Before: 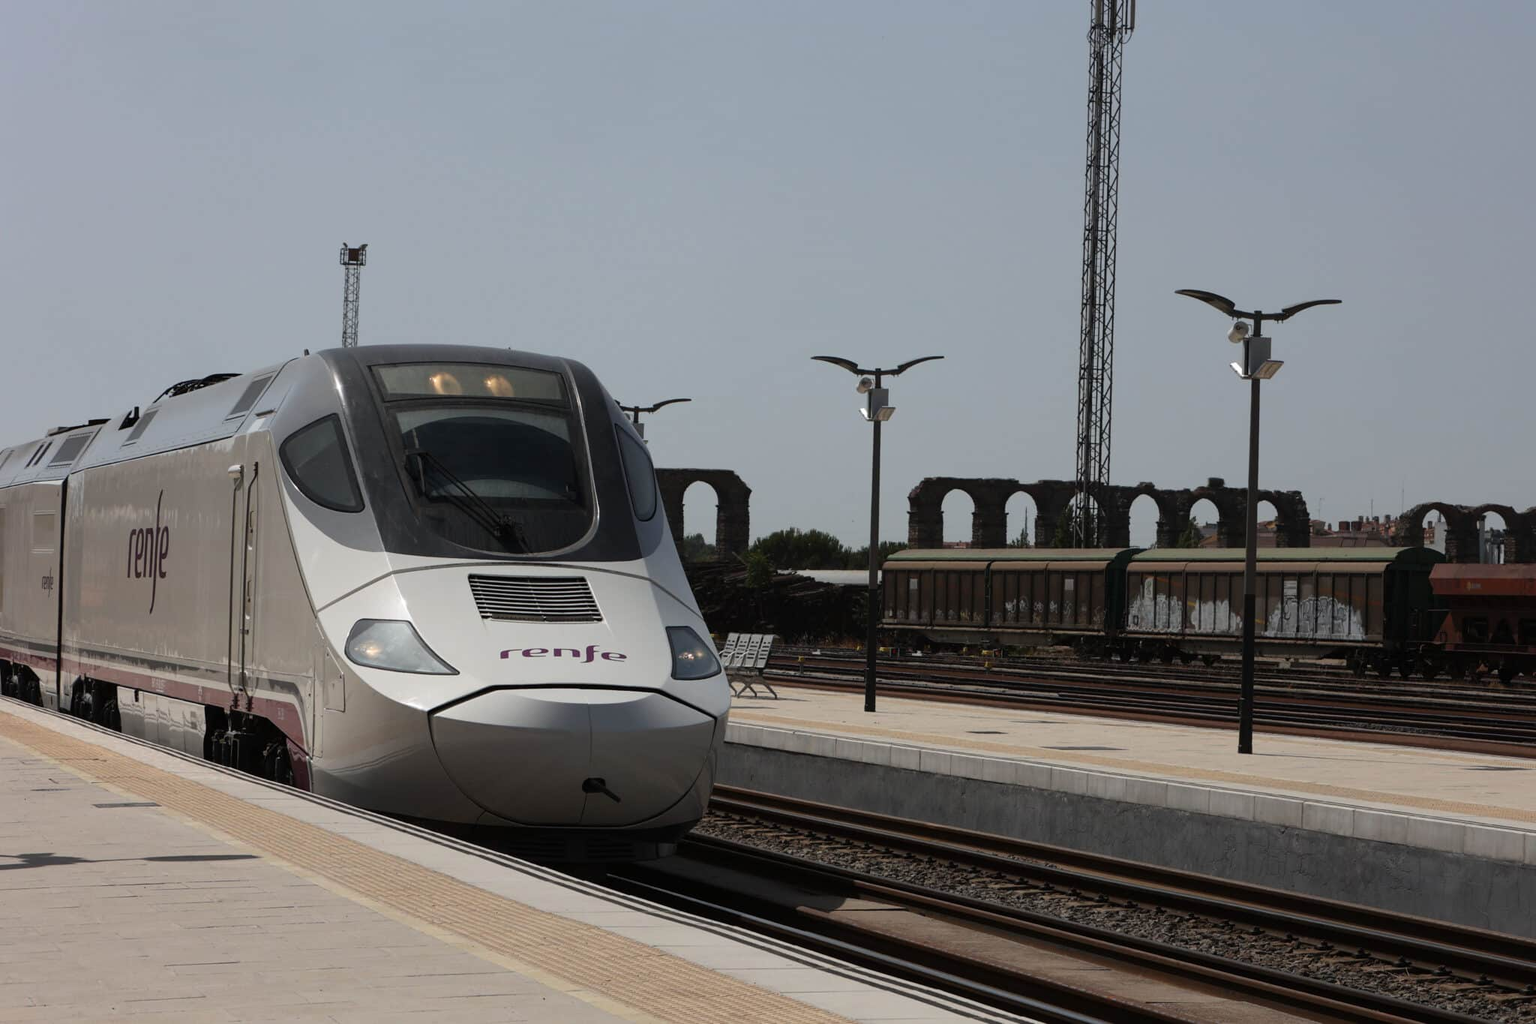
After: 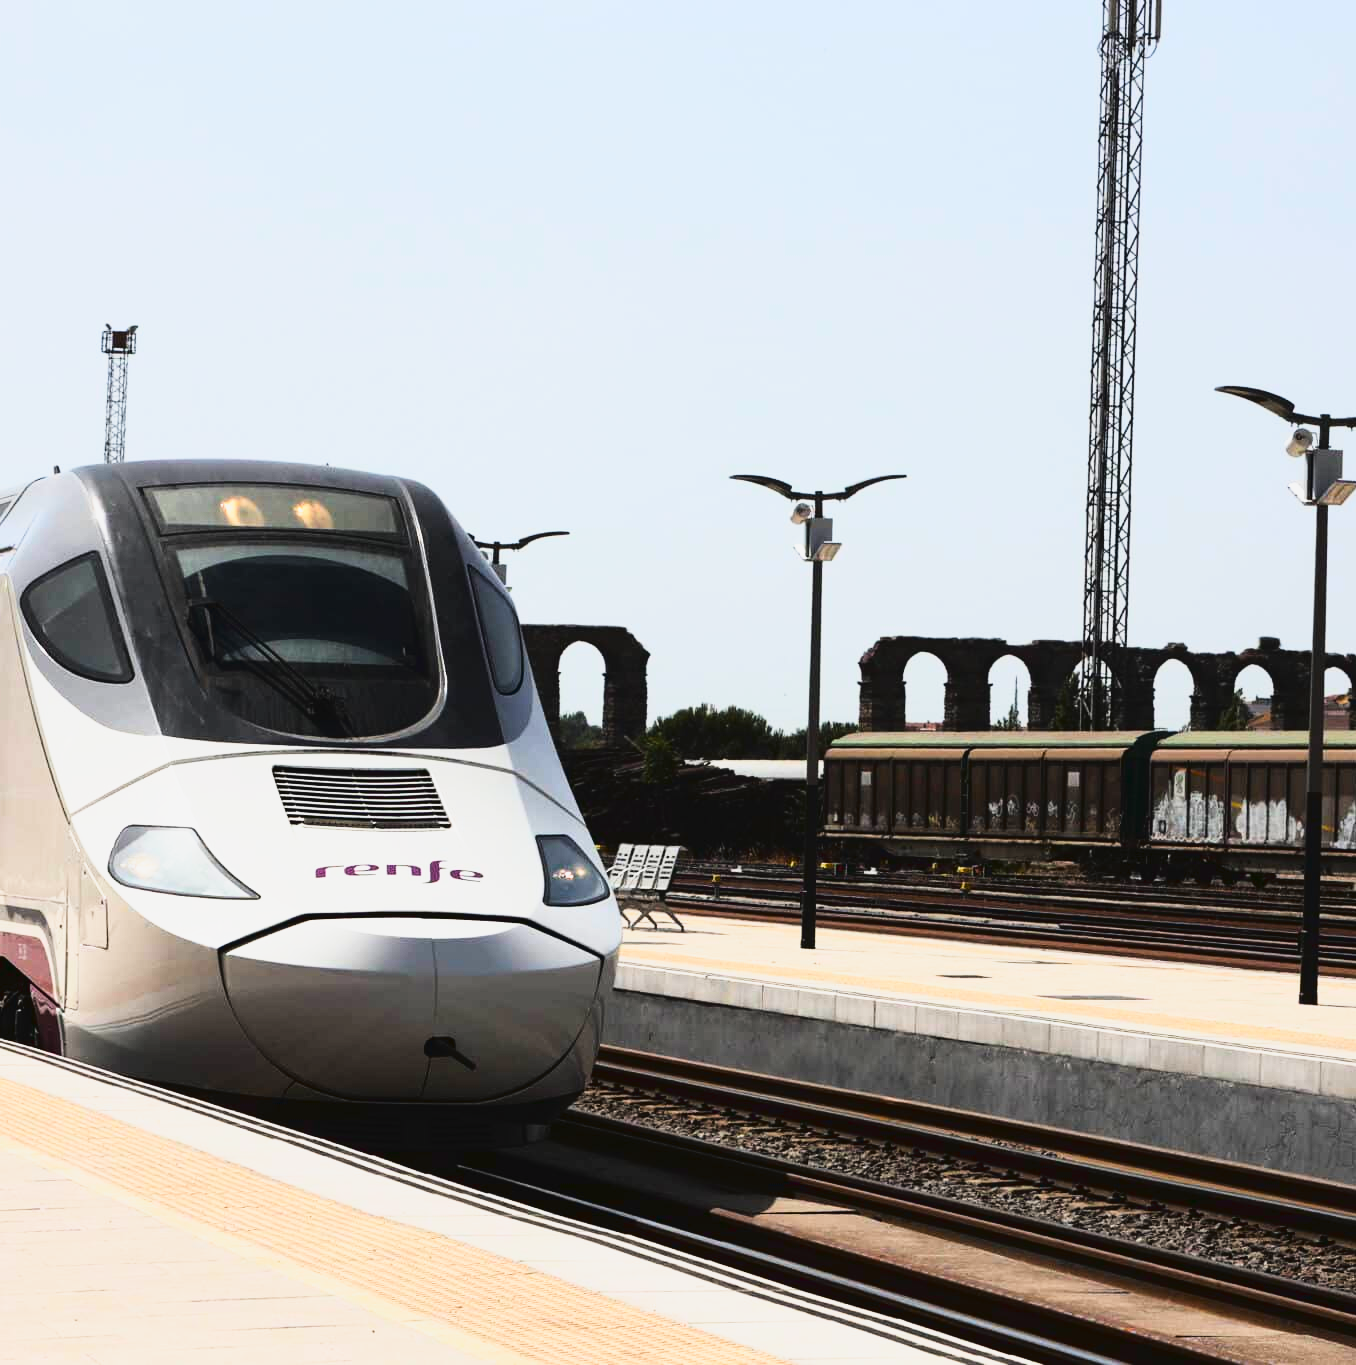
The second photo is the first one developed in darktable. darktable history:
crop: left 17.218%, right 16.563%
color balance rgb: perceptual saturation grading › global saturation 20%, perceptual saturation grading › highlights -24.847%, perceptual saturation grading › shadows 26.051%
tone curve: curves: ch0 [(0, 0.031) (0.139, 0.084) (0.311, 0.278) (0.495, 0.544) (0.718, 0.816) (0.841, 0.909) (1, 0.967)]; ch1 [(0, 0) (0.272, 0.249) (0.388, 0.385) (0.479, 0.456) (0.495, 0.497) (0.538, 0.55) (0.578, 0.595) (0.707, 0.778) (1, 1)]; ch2 [(0, 0) (0.125, 0.089) (0.353, 0.329) (0.443, 0.408) (0.502, 0.495) (0.56, 0.553) (0.608, 0.631) (1, 1)], color space Lab, linked channels, preserve colors none
base curve: curves: ch0 [(0, 0) (0.495, 0.917) (1, 1)], preserve colors none
